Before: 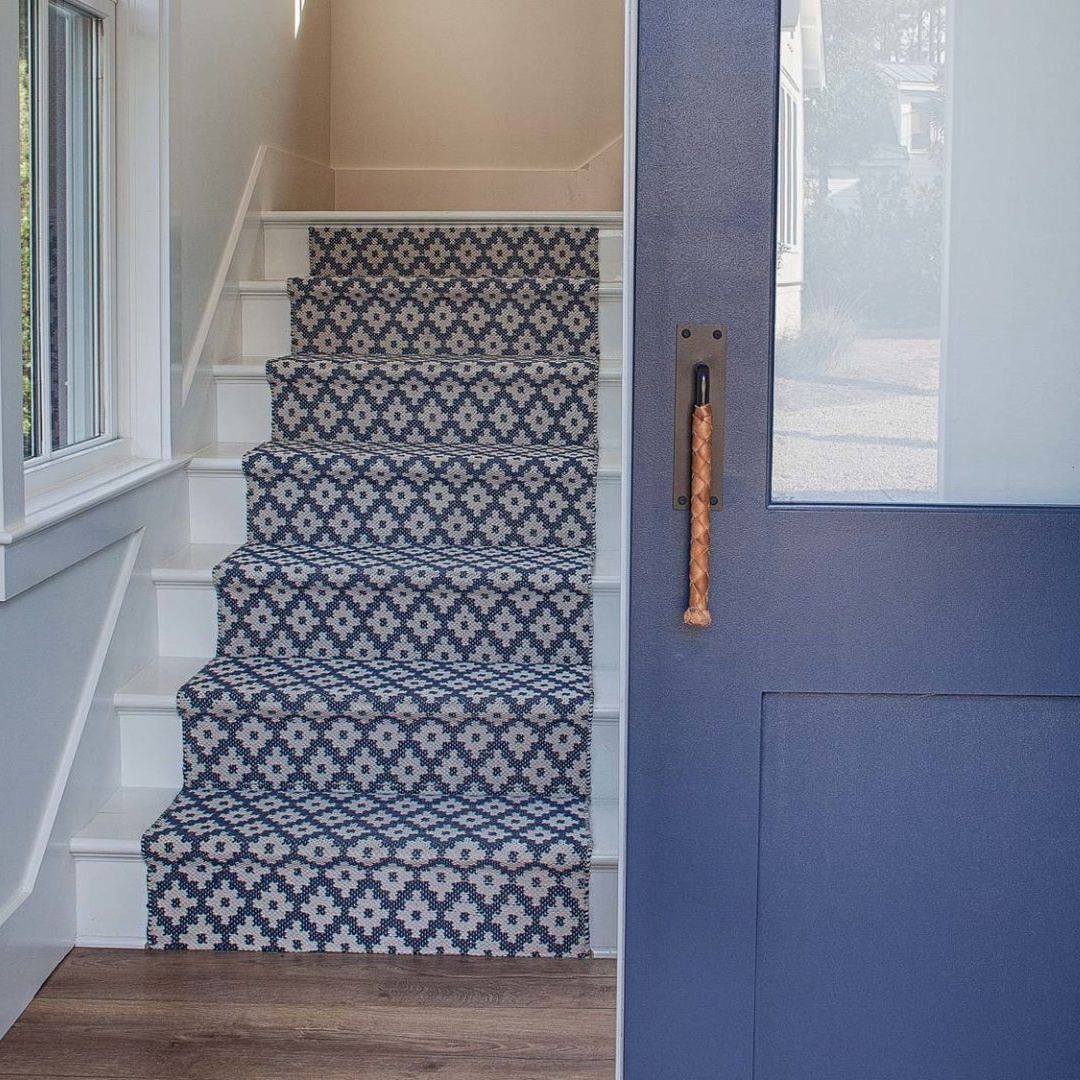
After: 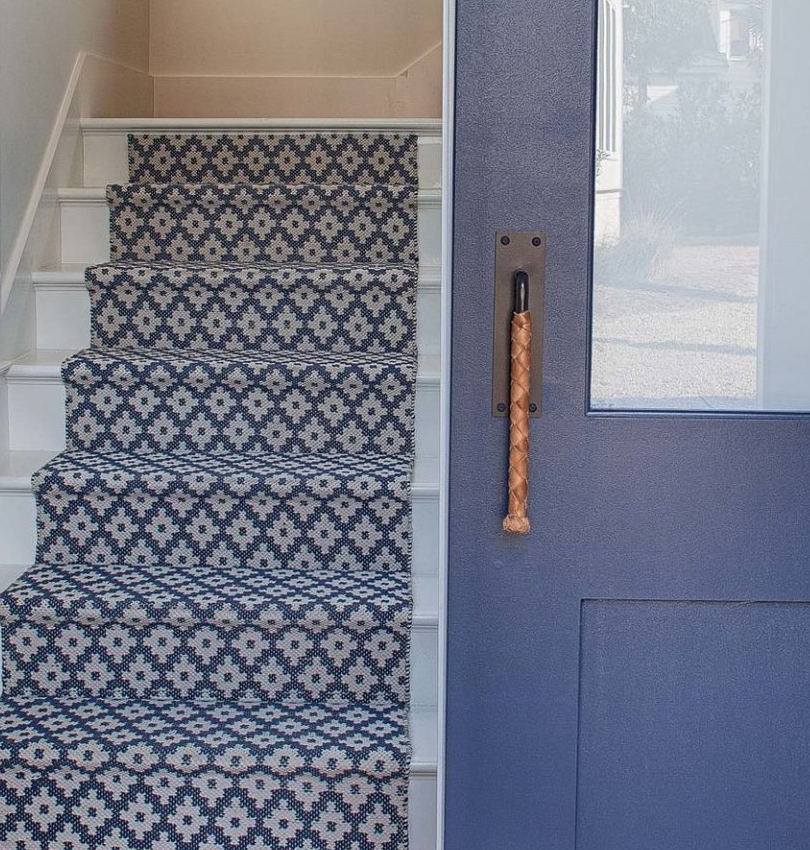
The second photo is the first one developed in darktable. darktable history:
crop: left 16.789%, top 8.7%, right 8.164%, bottom 12.523%
